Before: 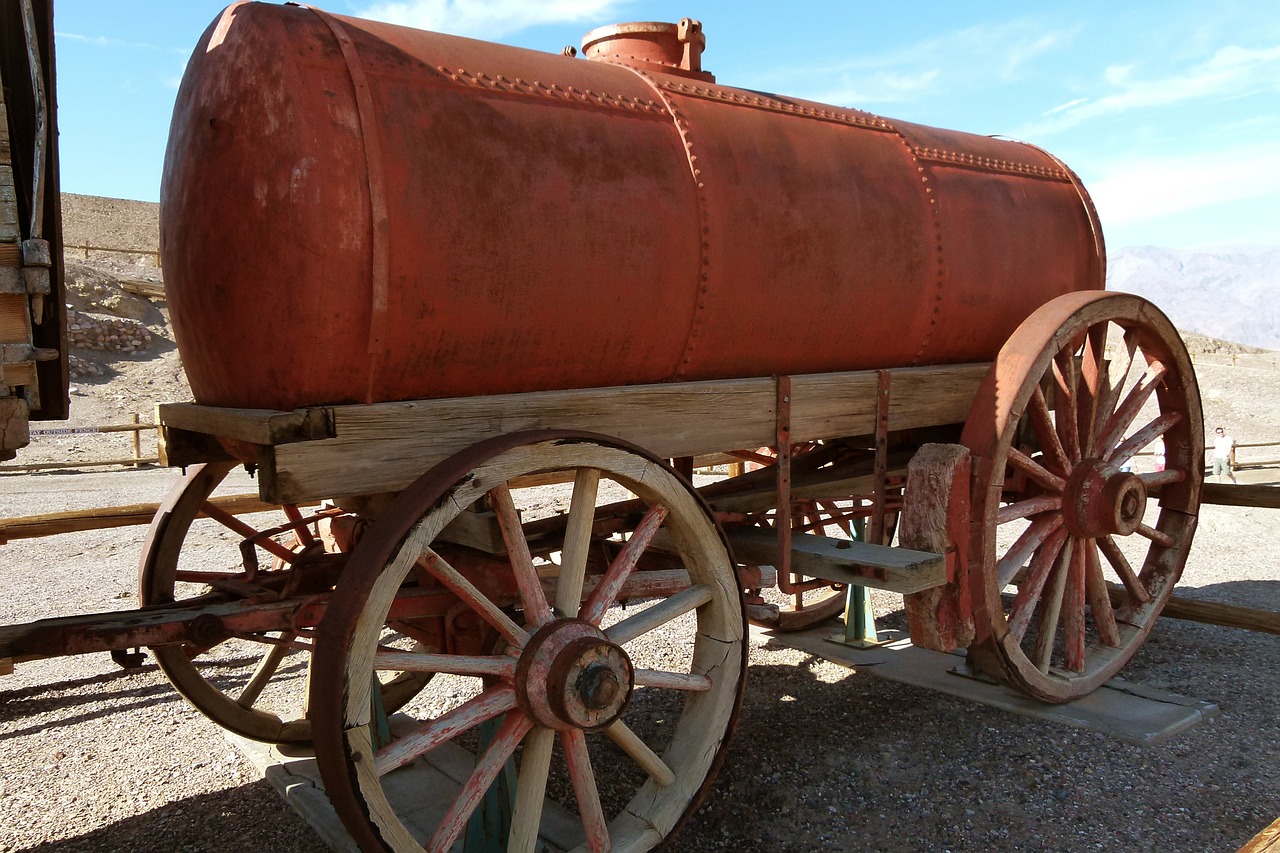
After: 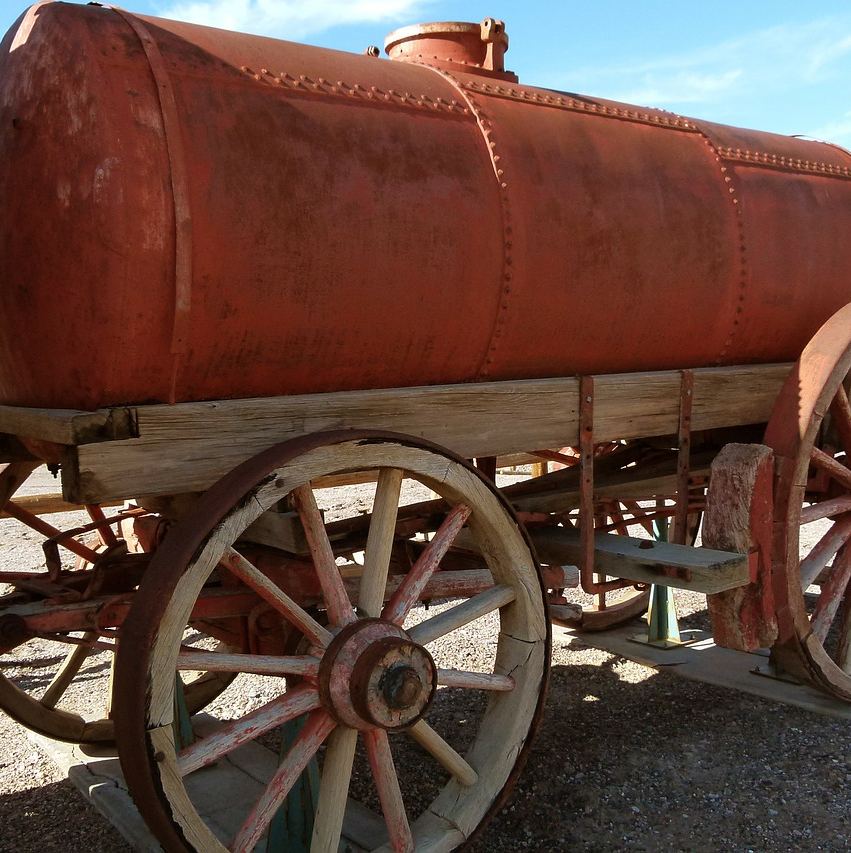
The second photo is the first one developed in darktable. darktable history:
crop and rotate: left 15.422%, right 18.022%
